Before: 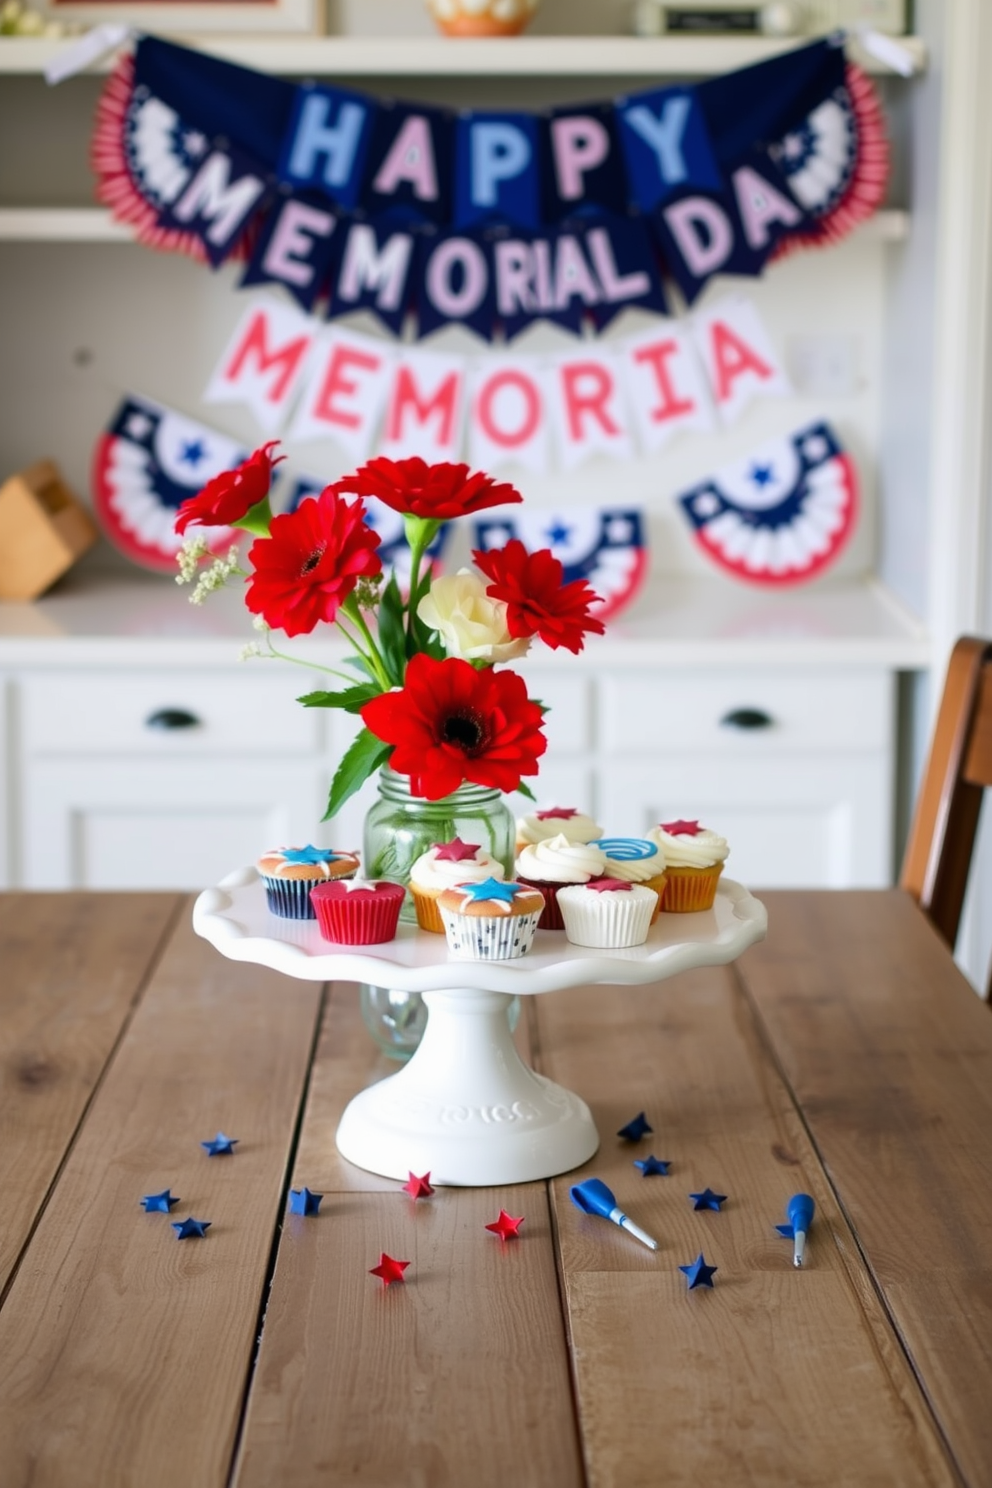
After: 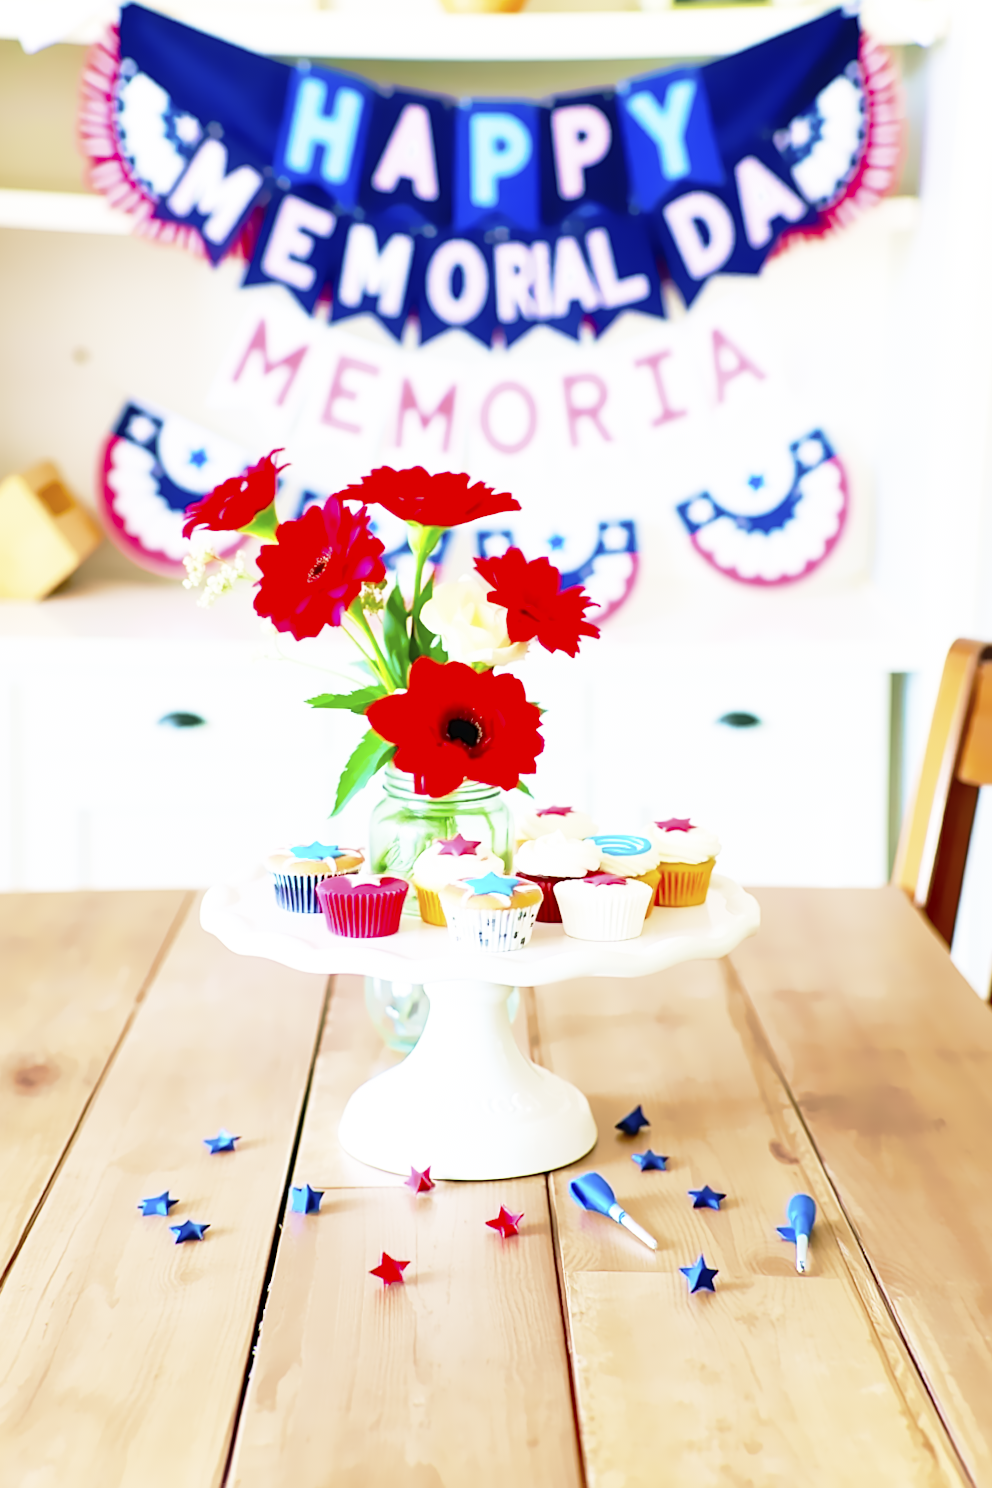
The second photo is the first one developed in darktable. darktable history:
sharpen: on, module defaults
lens correction: crop 2, focal 14, aperture 3.5, distance 0.965, camera "E-M10", lens "Olympus M.Zuiko Digital ED 14-42mm f/3.5-5.6 II R"
velvia: strength 75%
base curve: curves: ch0 [(0, 0) (0.012, 0.01) (0.073, 0.168) (0.31, 0.711) (0.645, 0.957) (1, 1)], preserve colors none
color contrast: green-magenta contrast 1.2, blue-yellow contrast 1.2
unbreak input profile: mode gamma, linear 0, gamma 0.74
denoise (profiled): central pixel weight 0, a [-1, 0, 0], b [0, 0, 0], mode non-local means, y [[0, 0, 0.5 ×5] ×4, [0.5 ×7], [0.5 ×7]], fix various bugs in algorithm false, upgrade profiled transform false, color mode RGB, compensate highlight preservation false
